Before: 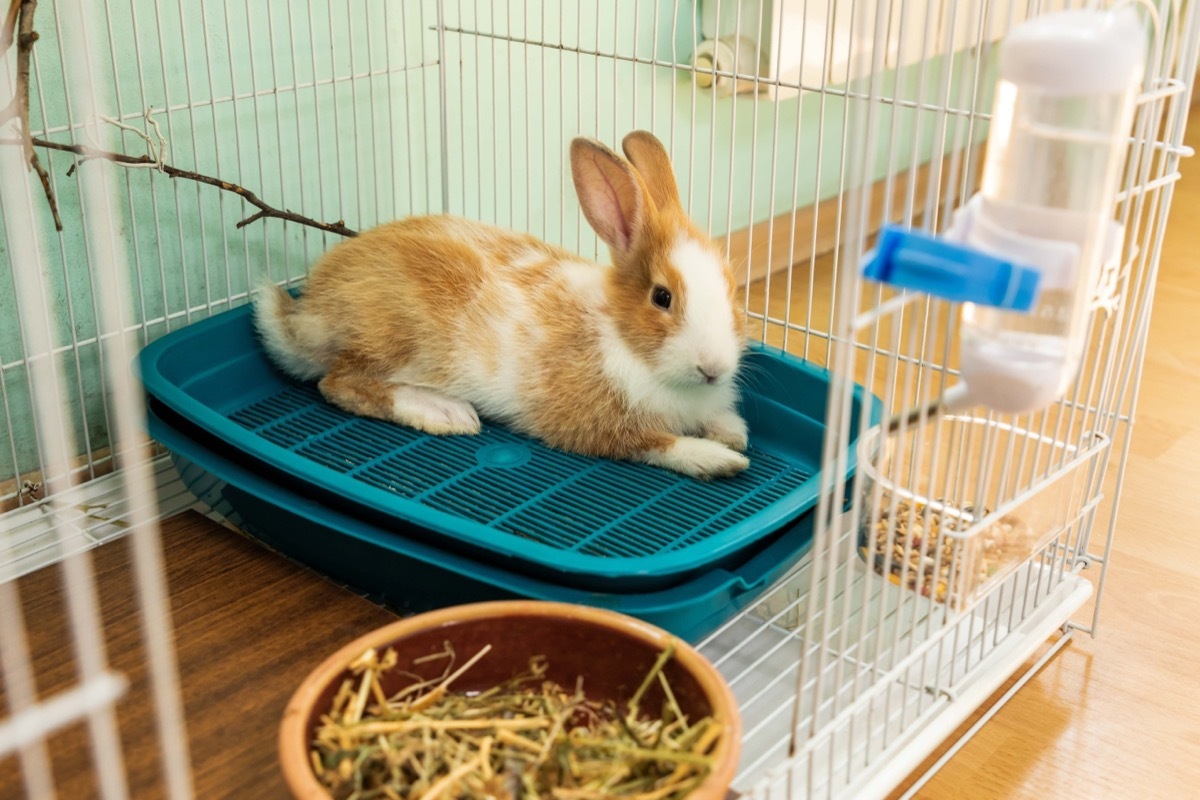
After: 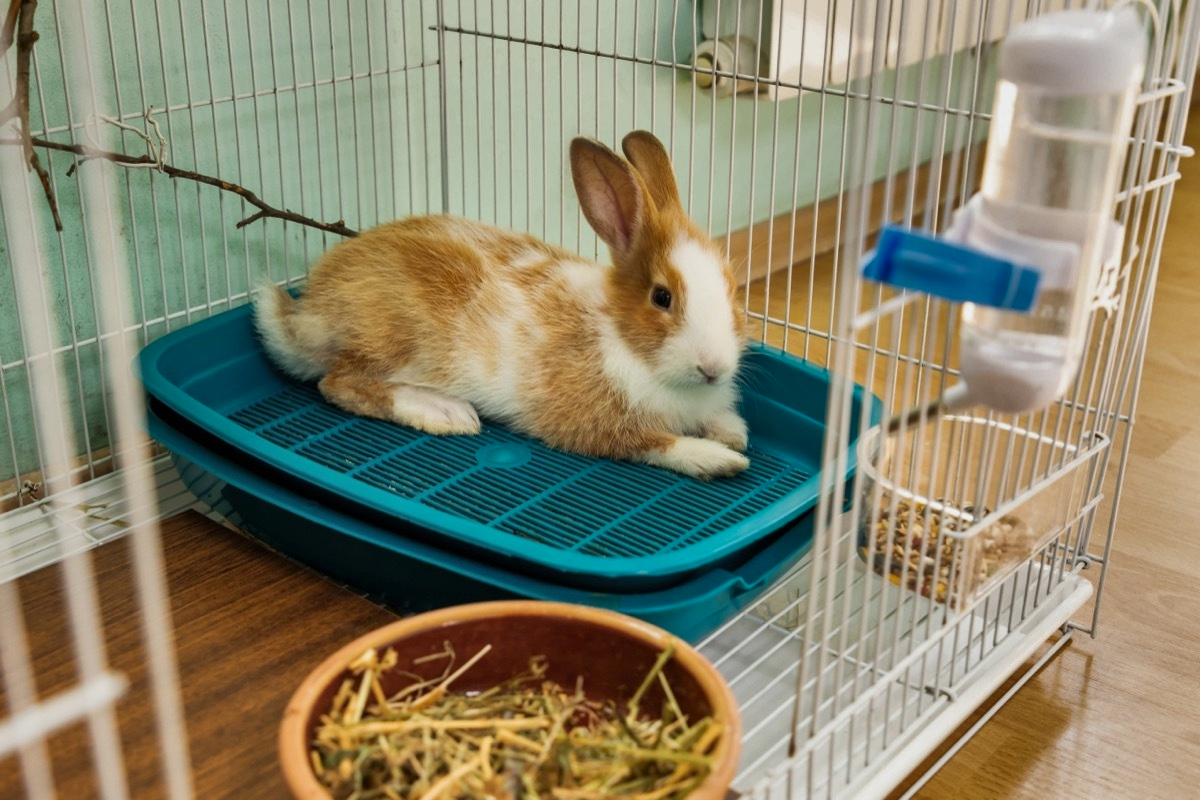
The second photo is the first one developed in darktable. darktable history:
shadows and highlights: white point adjustment -3.64, highlights -63.52, highlights color adjustment 0.284%, soften with gaussian
